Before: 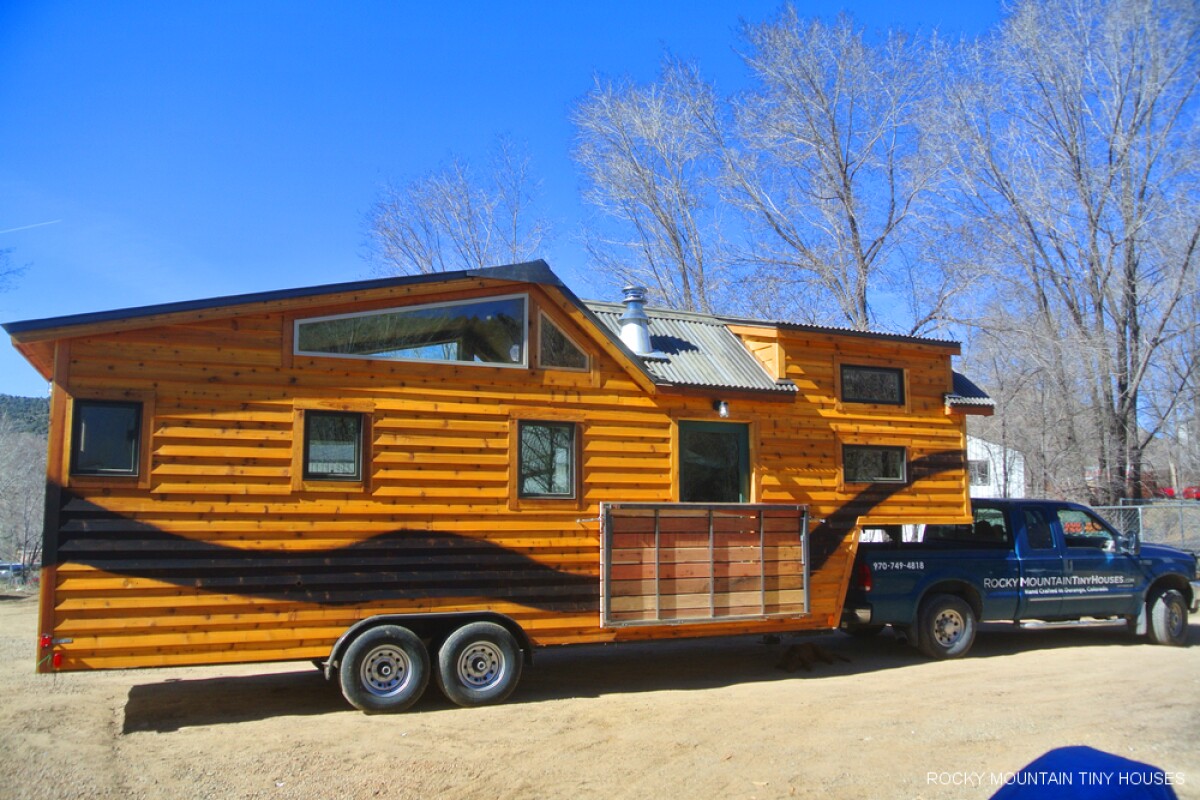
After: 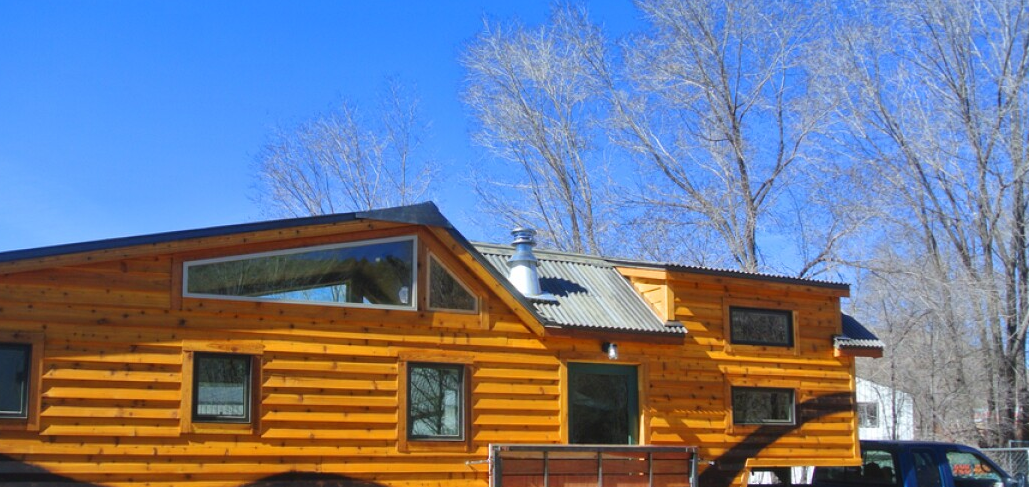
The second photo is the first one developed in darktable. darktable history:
crop and rotate: left 9.32%, top 7.304%, right 4.88%, bottom 31.713%
